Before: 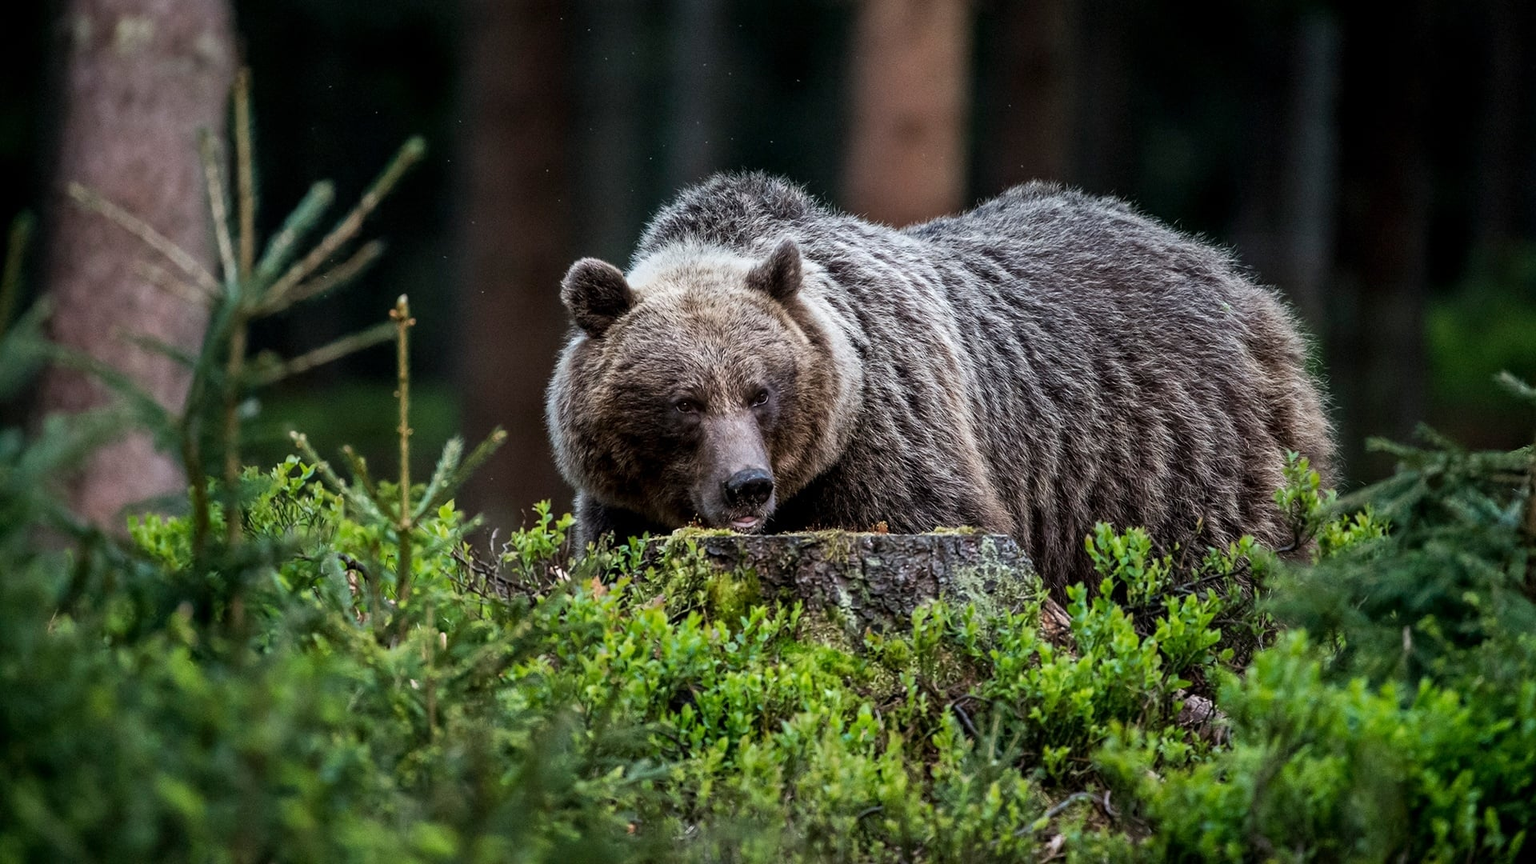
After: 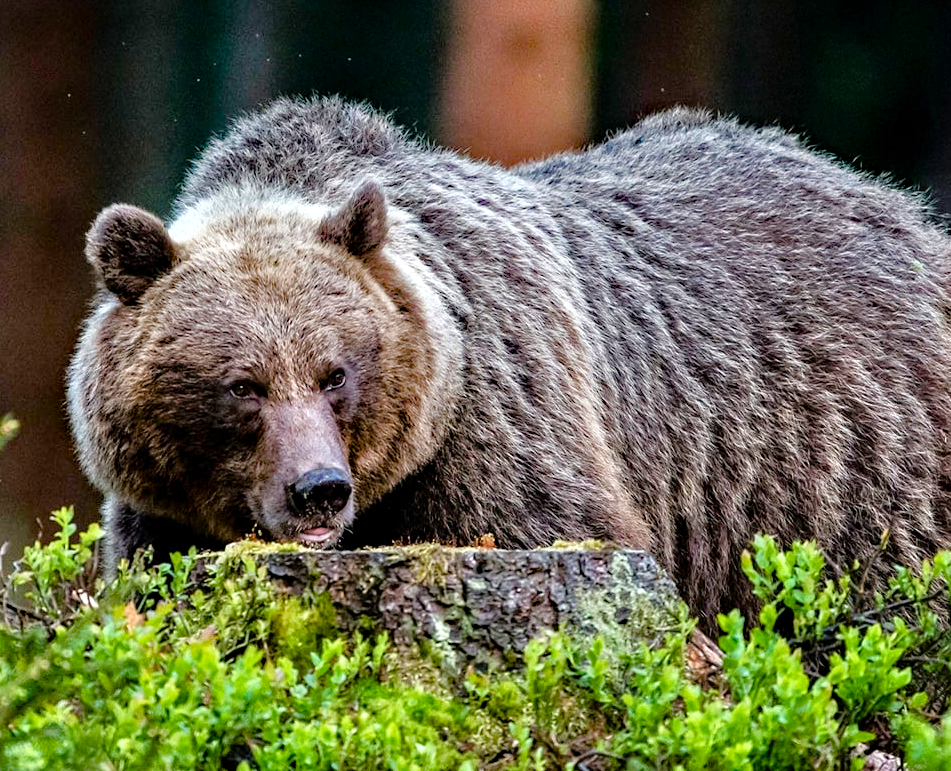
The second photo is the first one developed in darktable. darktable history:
color balance rgb: perceptual saturation grading › global saturation 20%, perceptual saturation grading › highlights -25%, perceptual saturation grading › shadows 50%
crop: left 32.075%, top 10.976%, right 18.355%, bottom 17.596%
haze removal: strength 0.42, compatibility mode true, adaptive false
tone equalizer: -7 EV 0.15 EV, -6 EV 0.6 EV, -5 EV 1.15 EV, -4 EV 1.33 EV, -3 EV 1.15 EV, -2 EV 0.6 EV, -1 EV 0.15 EV, mask exposure compensation -0.5 EV
